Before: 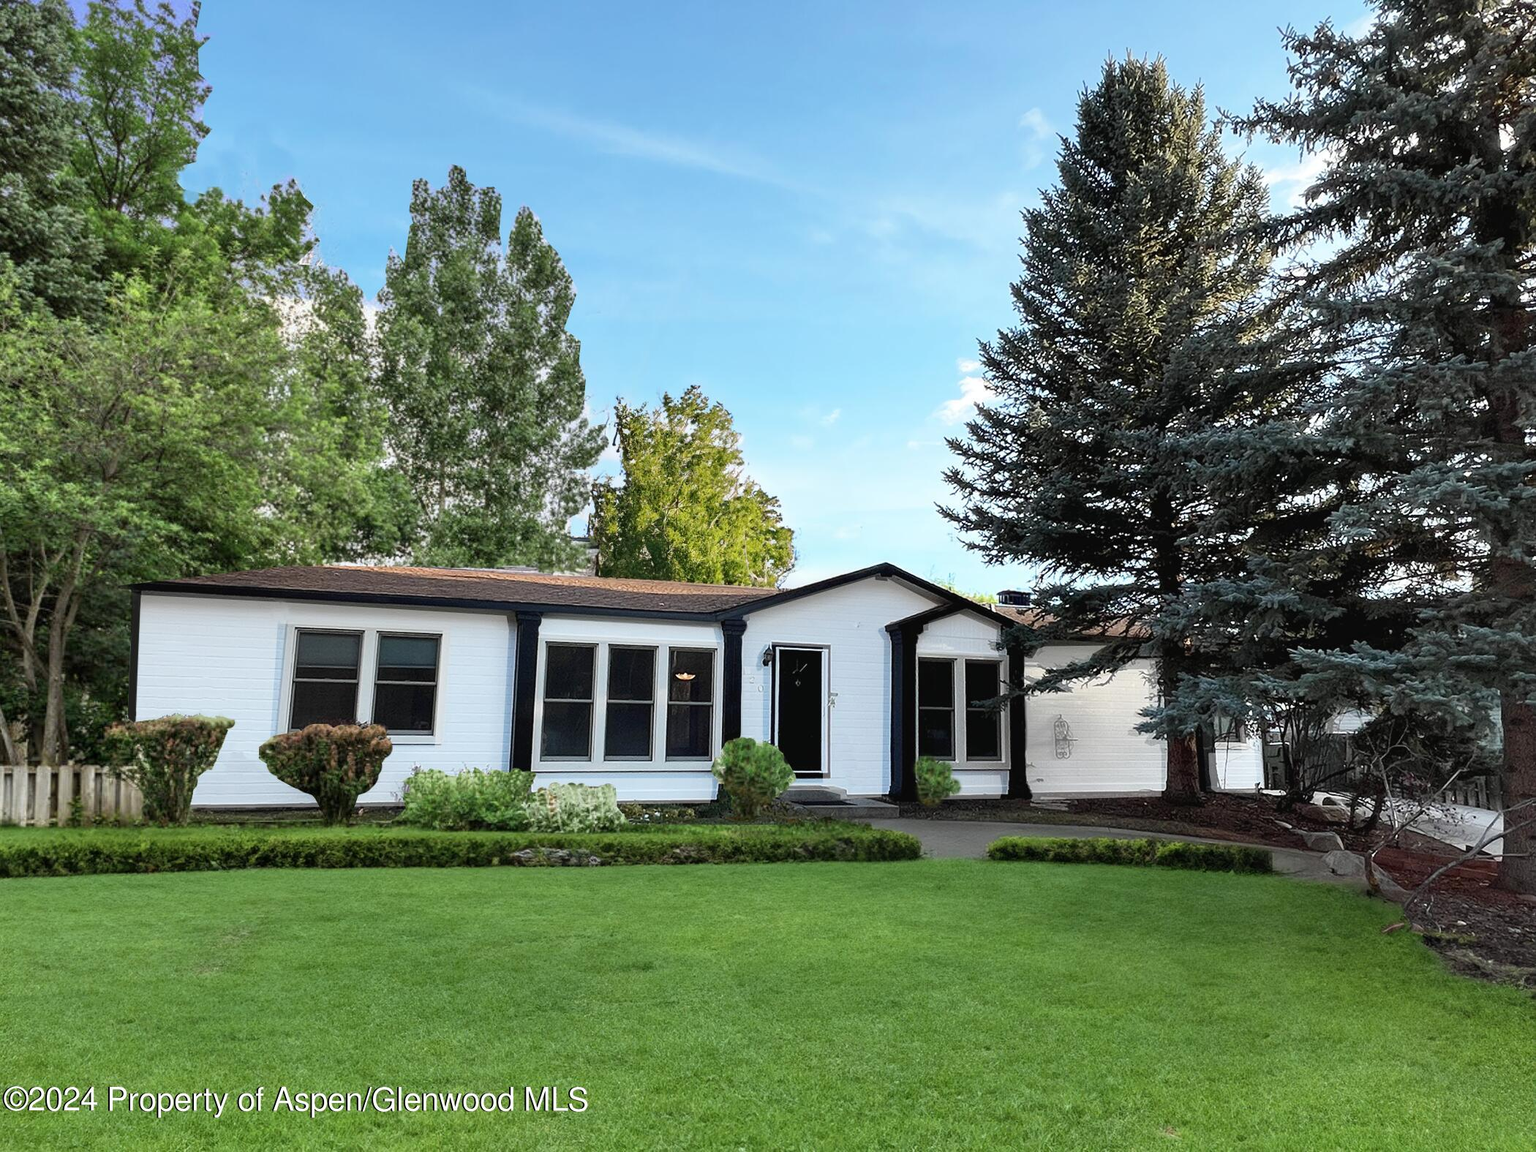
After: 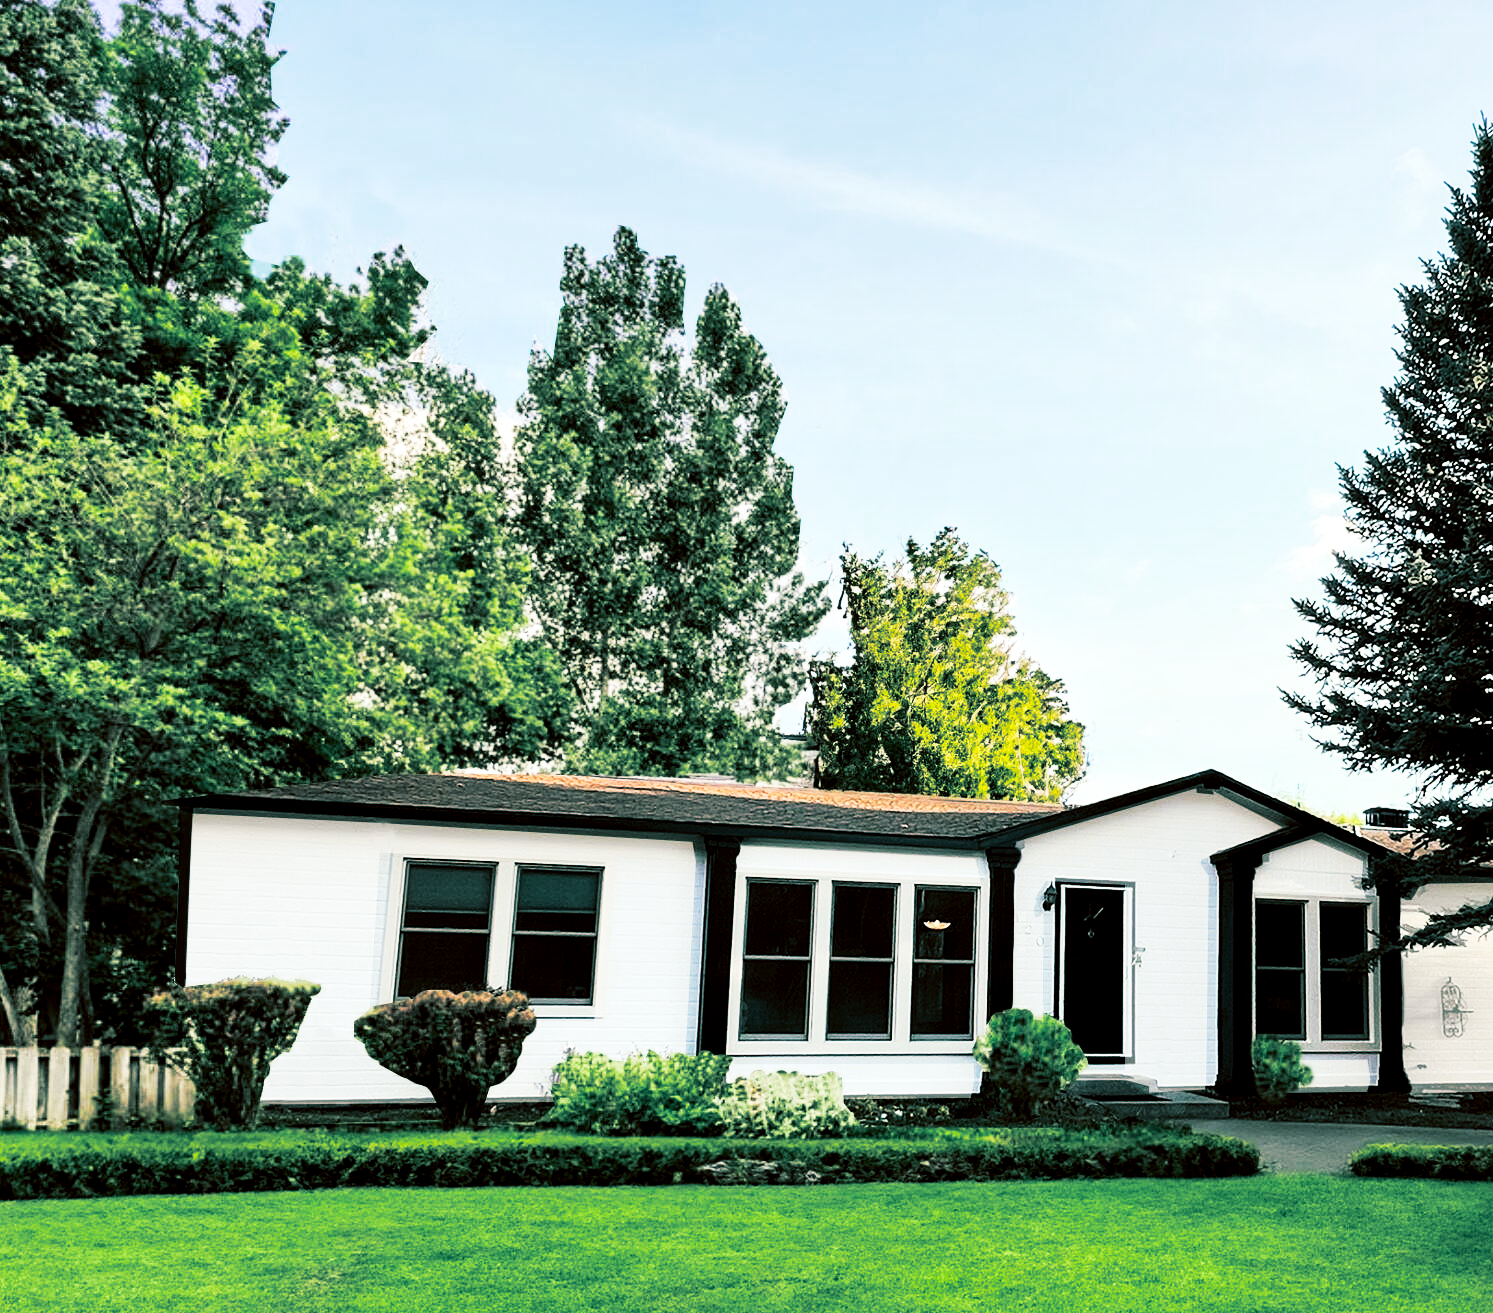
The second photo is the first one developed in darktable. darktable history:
split-toning: shadows › hue 186.43°, highlights › hue 49.29°, compress 30.29%
local contrast: mode bilateral grid, contrast 20, coarseness 50, detail 120%, midtone range 0.2
color correction: highlights a* -0.482, highlights b* 0.161, shadows a* 4.66, shadows b* 20.72
tone curve: curves: ch0 [(0, 0) (0.003, 0.008) (0.011, 0.008) (0.025, 0.011) (0.044, 0.017) (0.069, 0.029) (0.1, 0.045) (0.136, 0.067) (0.177, 0.103) (0.224, 0.151) (0.277, 0.21) (0.335, 0.285) (0.399, 0.37) (0.468, 0.462) (0.543, 0.568) (0.623, 0.679) (0.709, 0.79) (0.801, 0.876) (0.898, 0.936) (1, 1)], preserve colors none
contrast brightness saturation: contrast 0.23, brightness 0.1, saturation 0.29
crop: right 28.885%, bottom 16.626%
